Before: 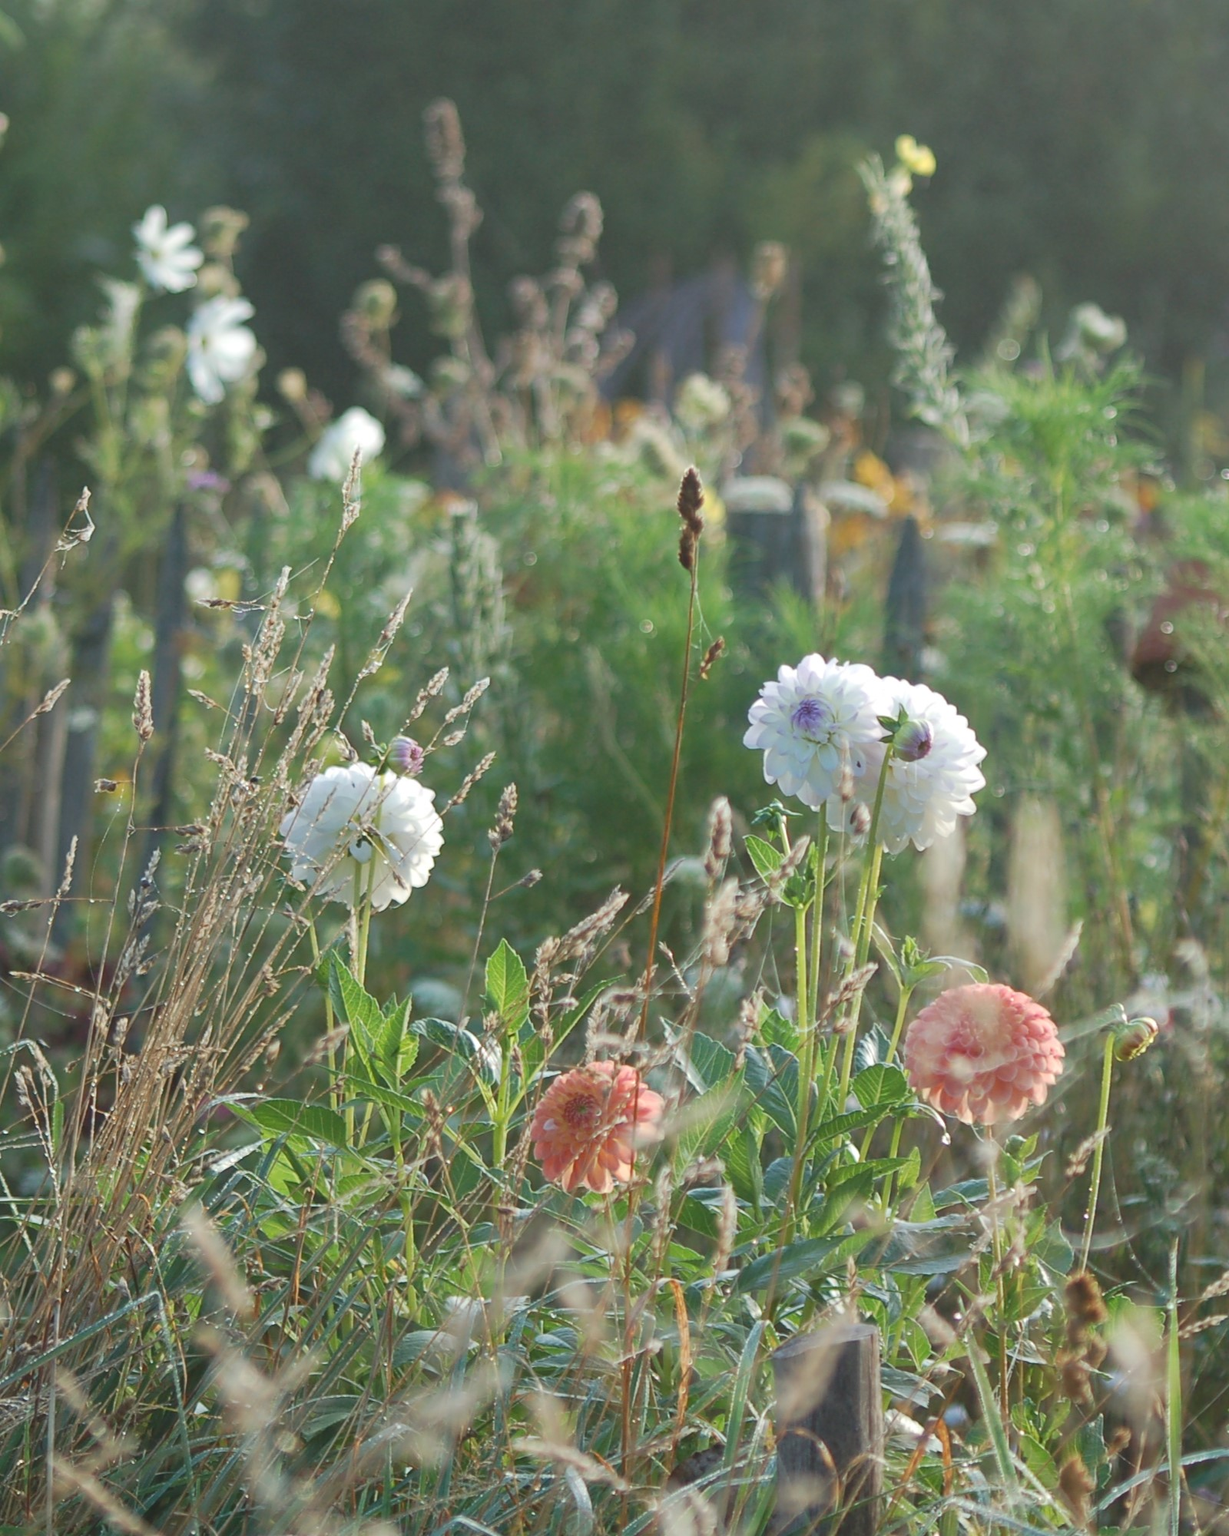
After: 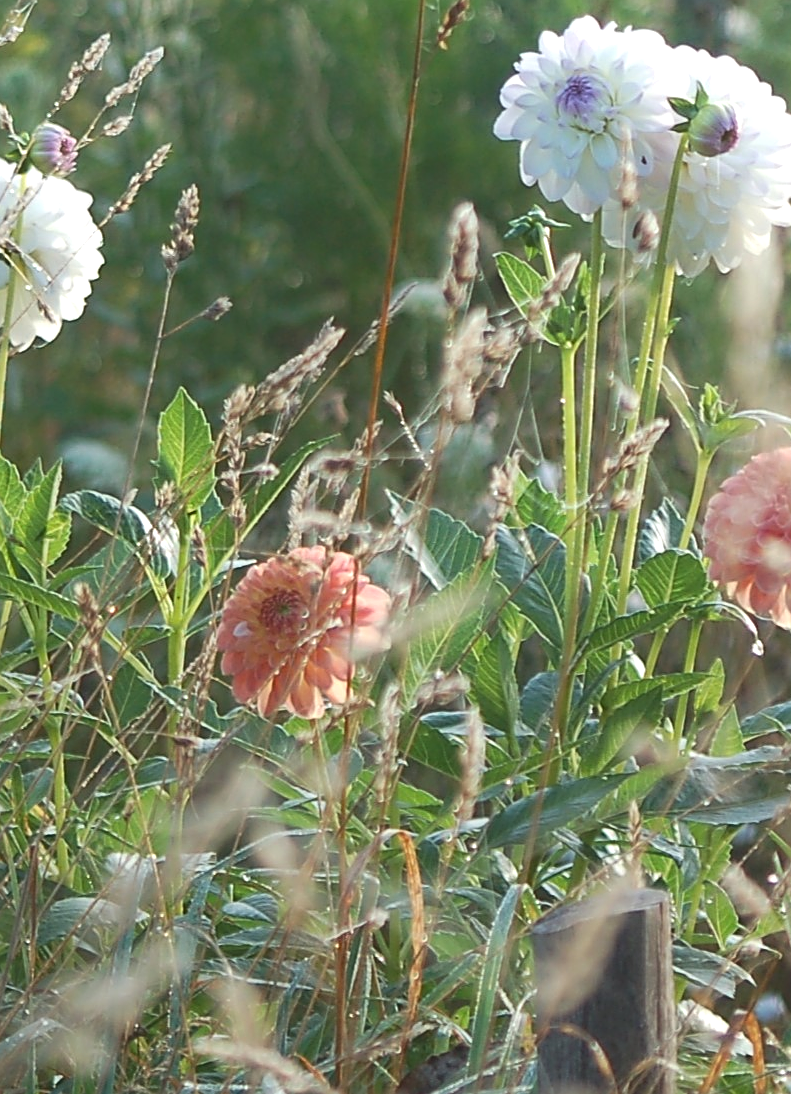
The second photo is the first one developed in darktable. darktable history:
sharpen: on, module defaults
tone equalizer: -8 EV -0.001 EV, -7 EV 0.001 EV, -6 EV -0.002 EV, -5 EV -0.003 EV, -4 EV -0.062 EV, -3 EV -0.222 EV, -2 EV -0.267 EV, -1 EV 0.105 EV, +0 EV 0.303 EV
crop: left 29.672%, top 41.786%, right 20.851%, bottom 3.487%
exposure: exposure 0.078 EV, compensate highlight preservation false
